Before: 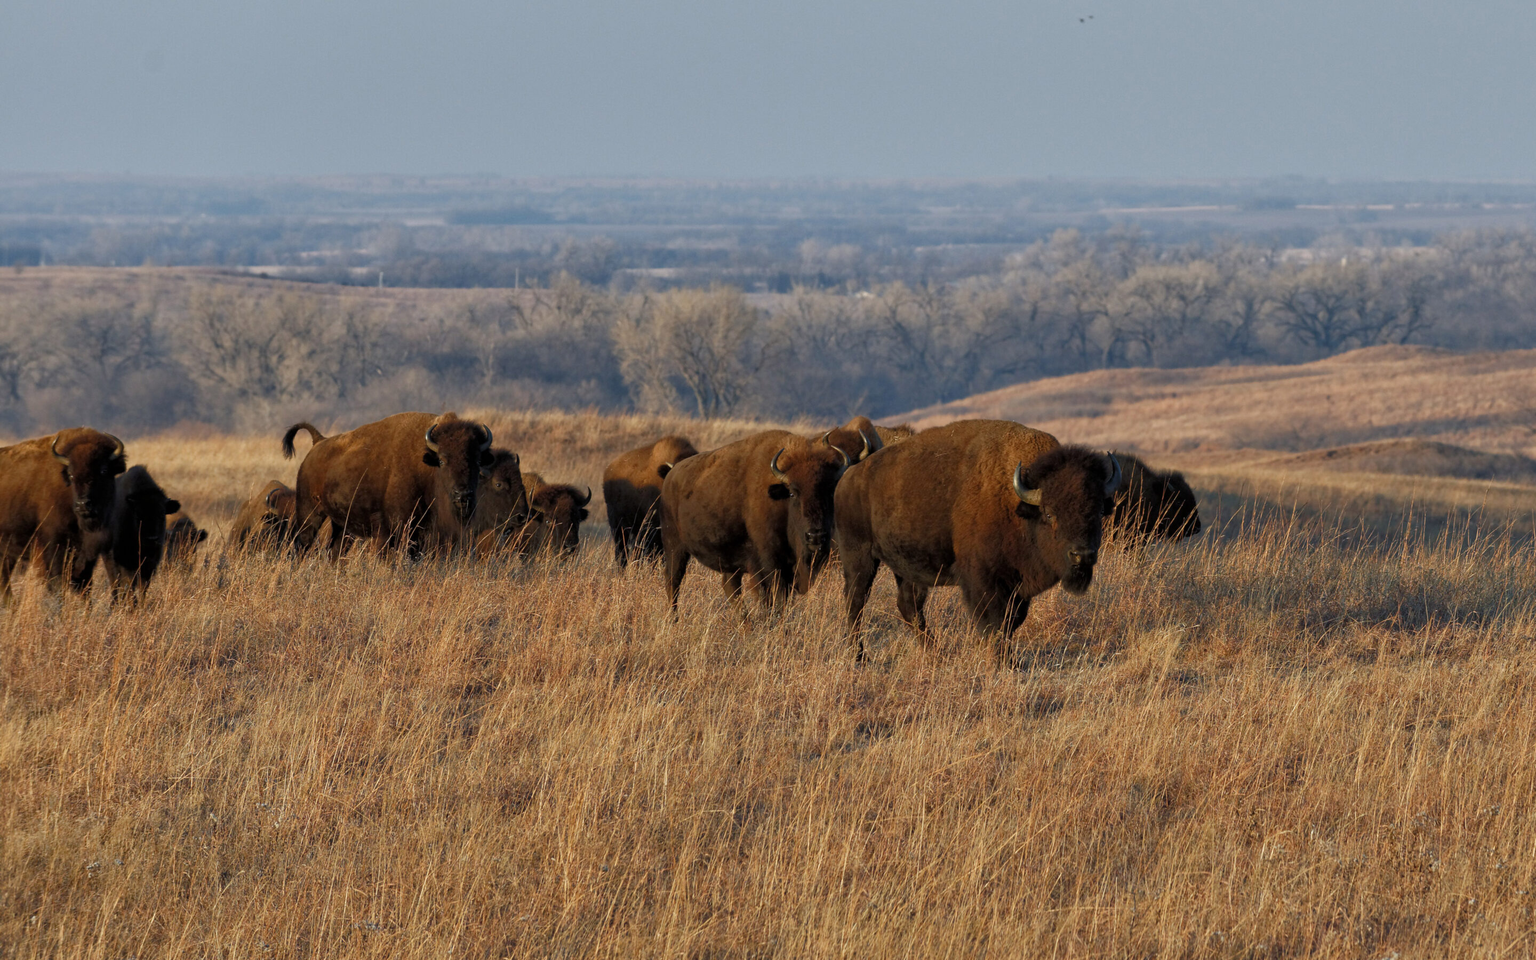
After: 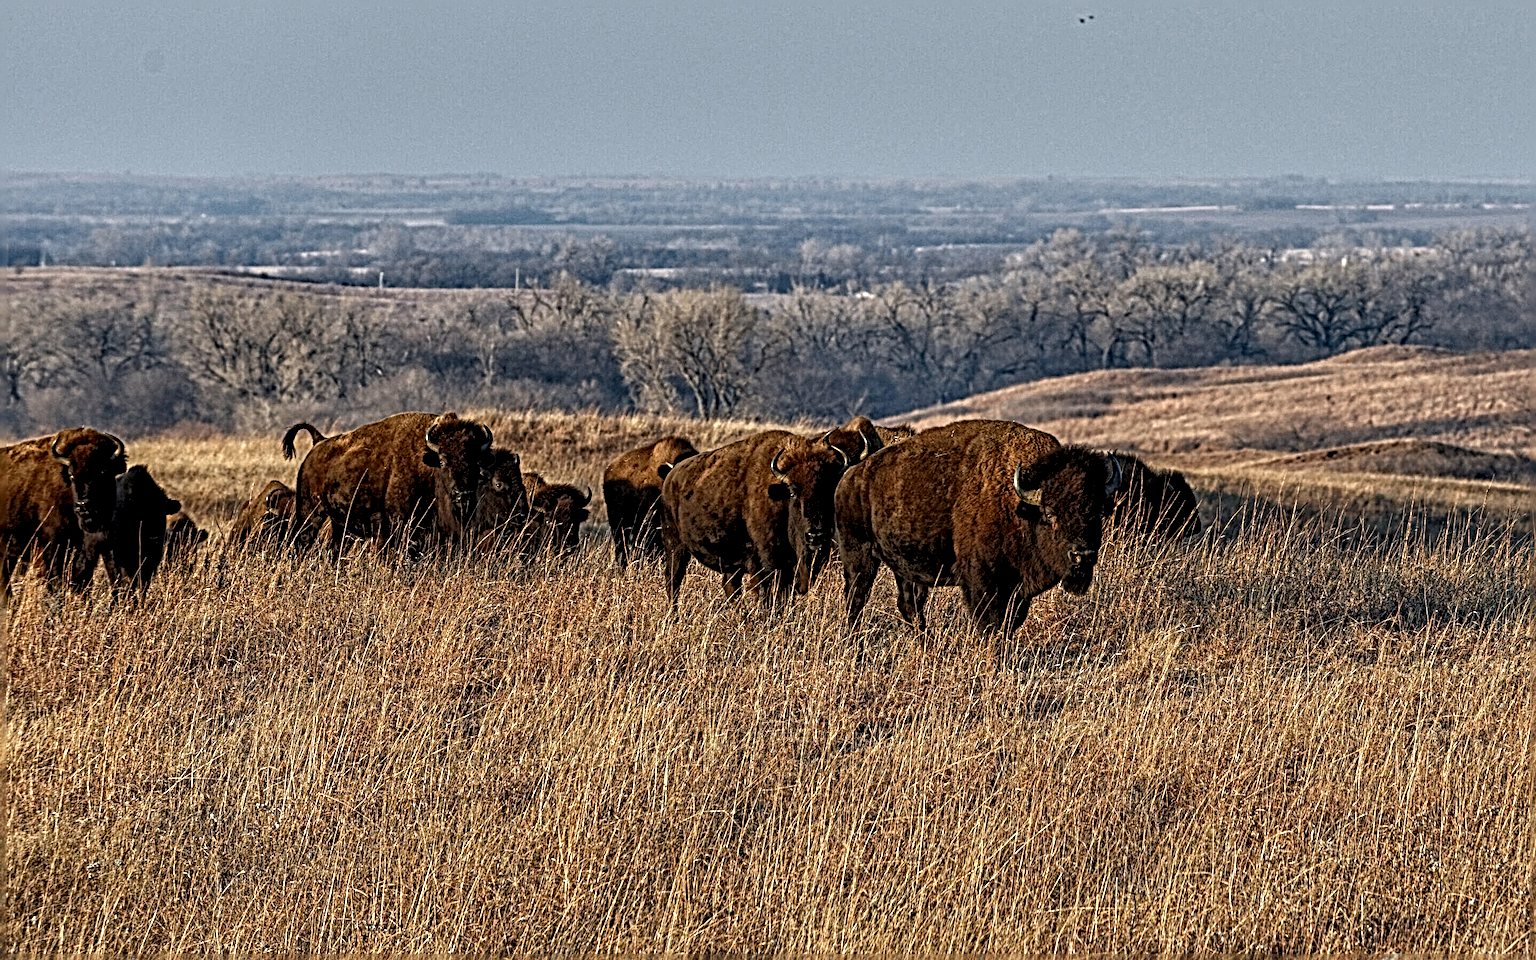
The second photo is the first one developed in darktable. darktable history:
sharpen: radius 6.292, amount 1.792, threshold 0.073
local contrast: highlights 14%, shadows 36%, detail 183%, midtone range 0.469
